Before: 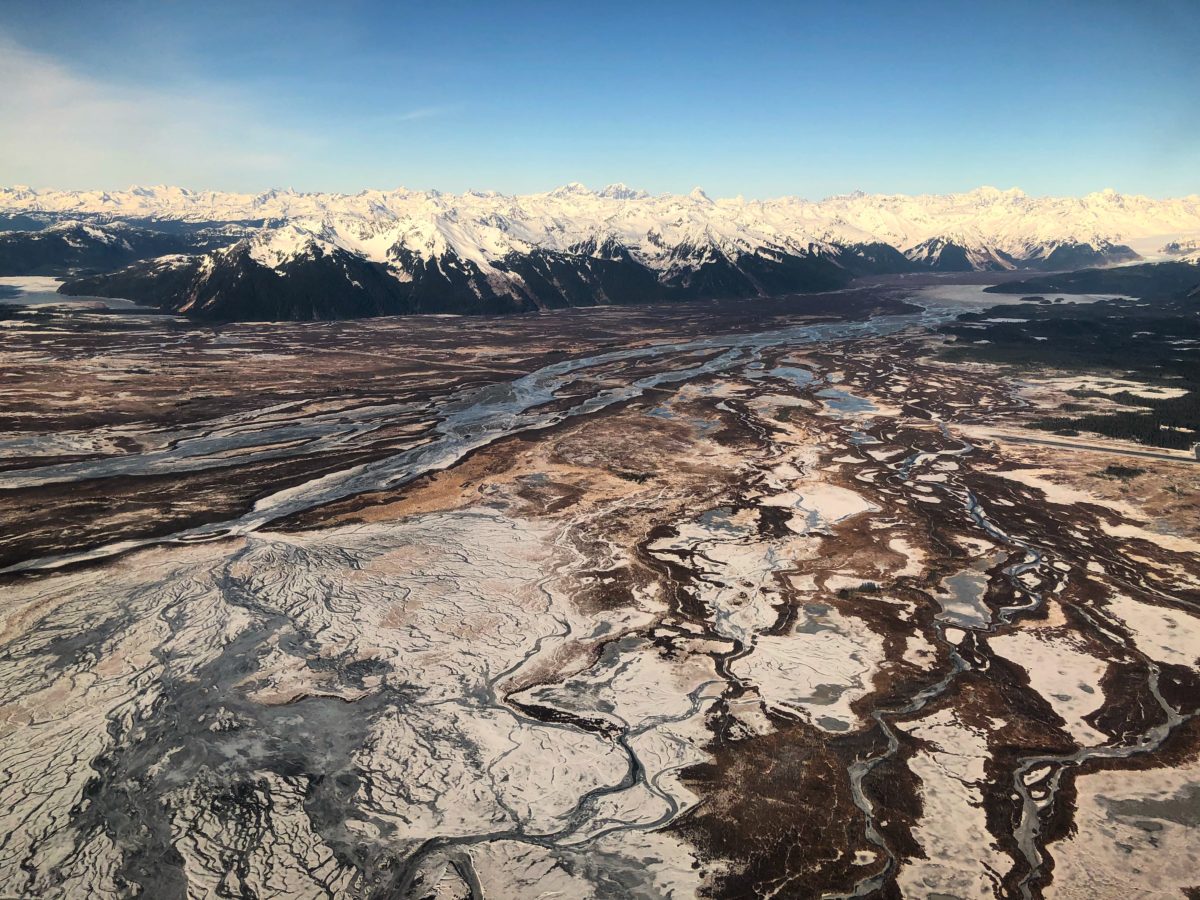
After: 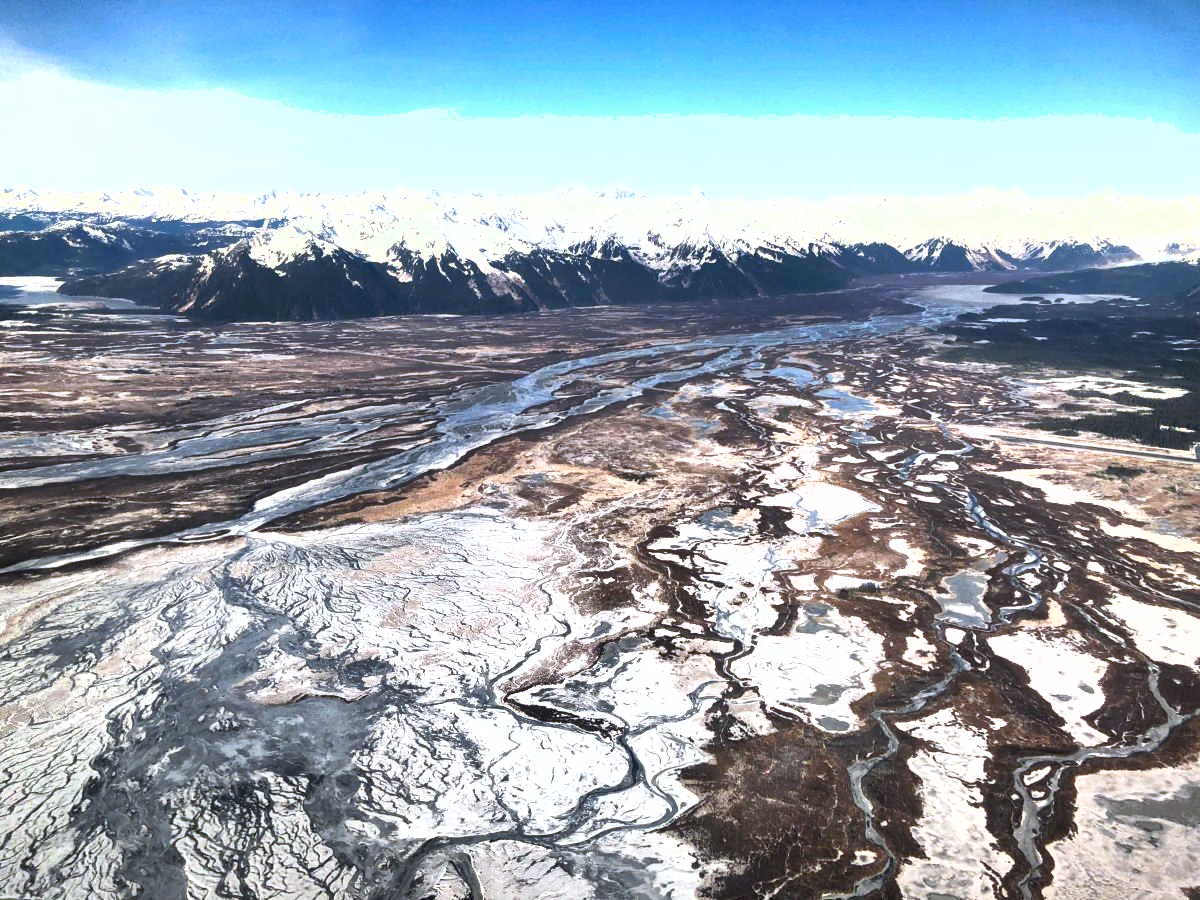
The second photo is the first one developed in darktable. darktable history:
shadows and highlights: low approximation 0.01, soften with gaussian
exposure: exposure 1.061 EV, compensate highlight preservation false
white balance: red 0.926, green 1.003, blue 1.133
